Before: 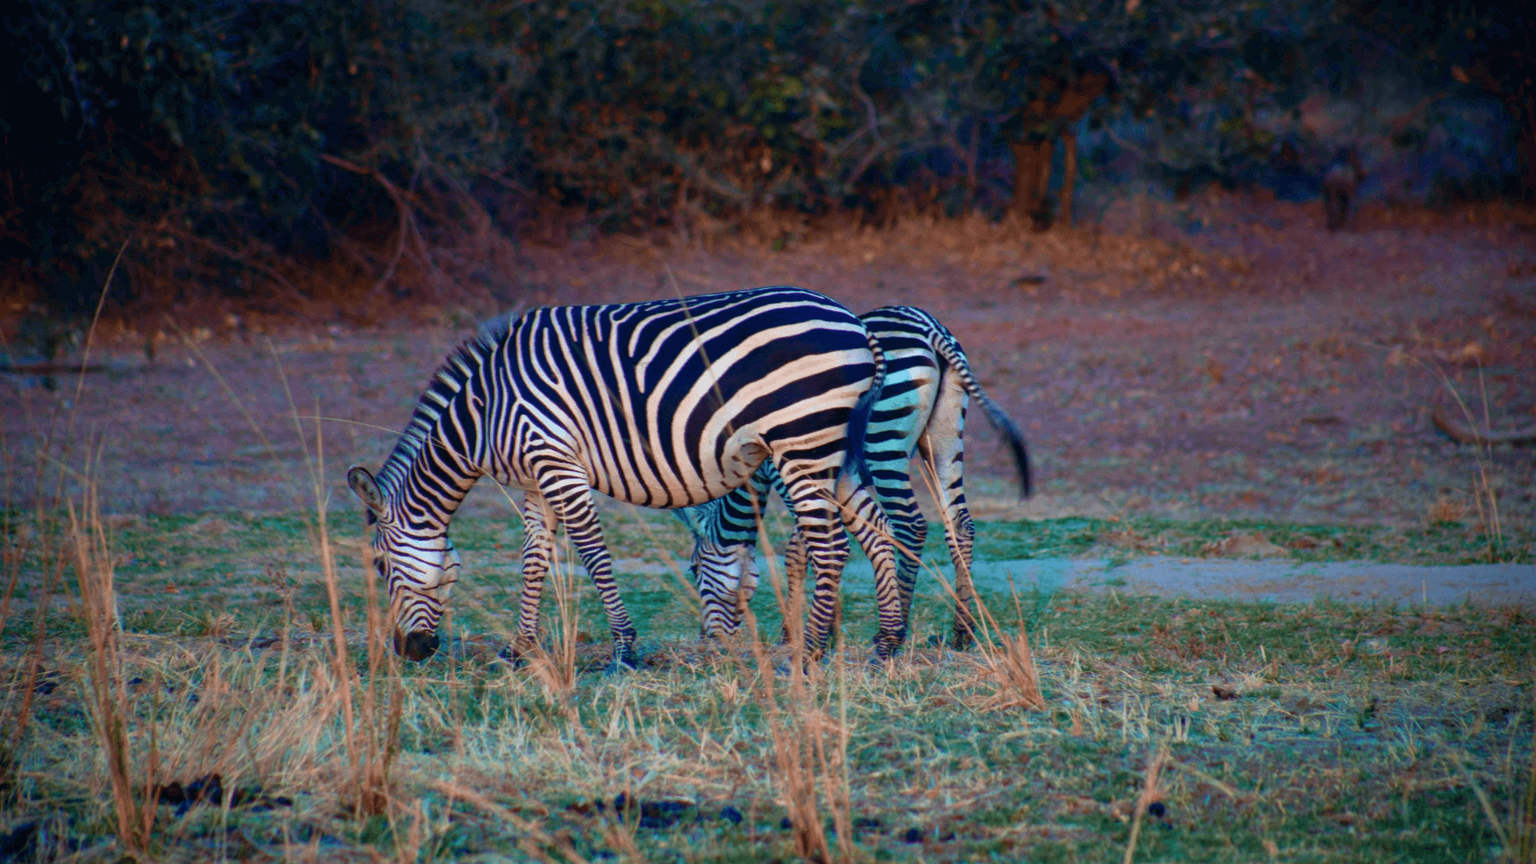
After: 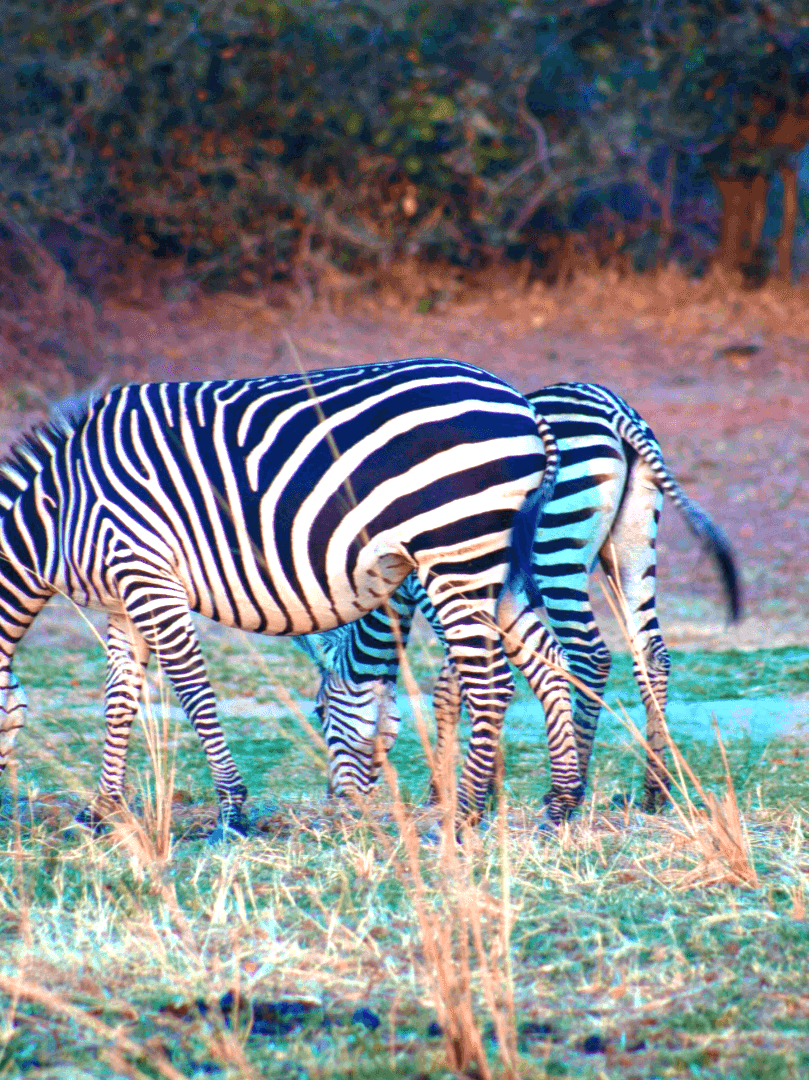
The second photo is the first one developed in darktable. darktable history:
crop: left 28.583%, right 29.231%
exposure: black level correction 0, exposure 1.379 EV, compensate exposure bias true, compensate highlight preservation false
